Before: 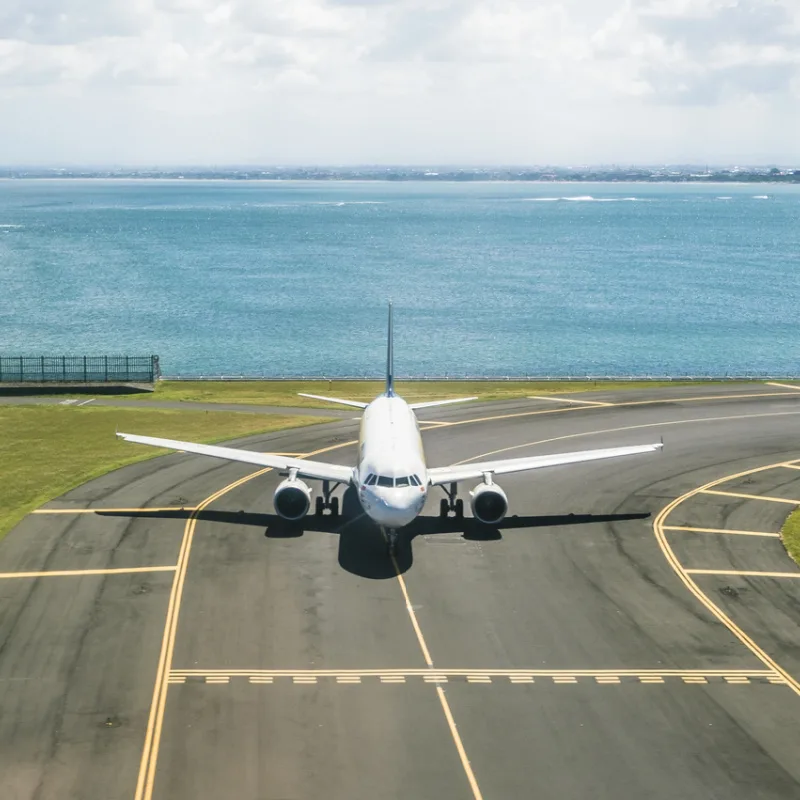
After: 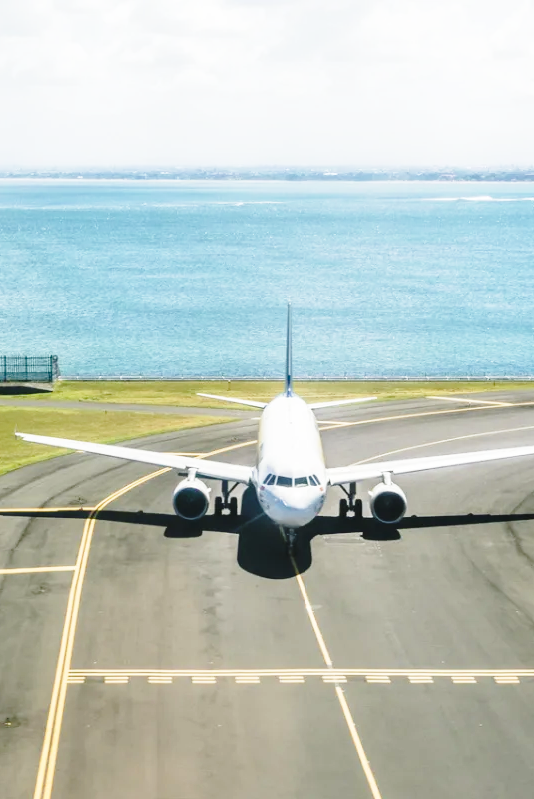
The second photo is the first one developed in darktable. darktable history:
tone equalizer: edges refinement/feathering 500, mask exposure compensation -1.57 EV, preserve details no
crop and rotate: left 12.705%, right 20.523%
base curve: curves: ch0 [(0, 0) (0.028, 0.03) (0.121, 0.232) (0.46, 0.748) (0.859, 0.968) (1, 1)], preserve colors none
